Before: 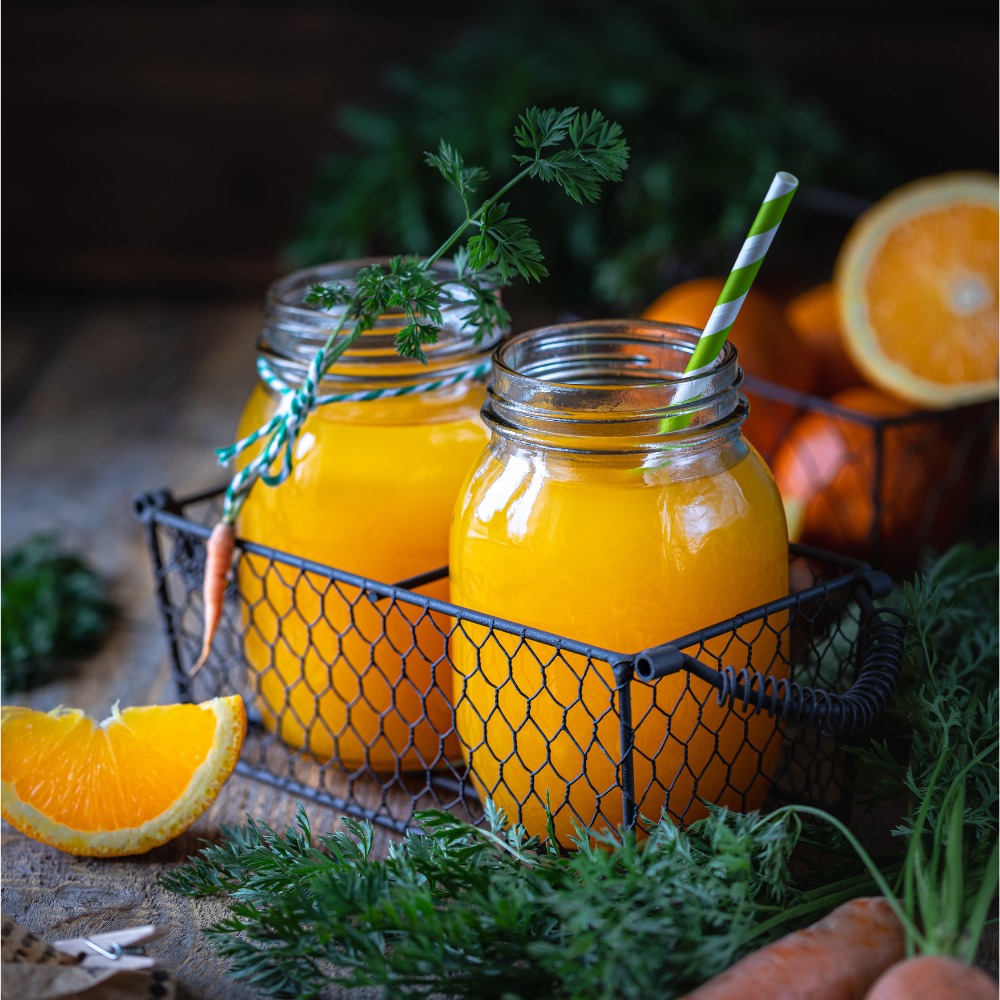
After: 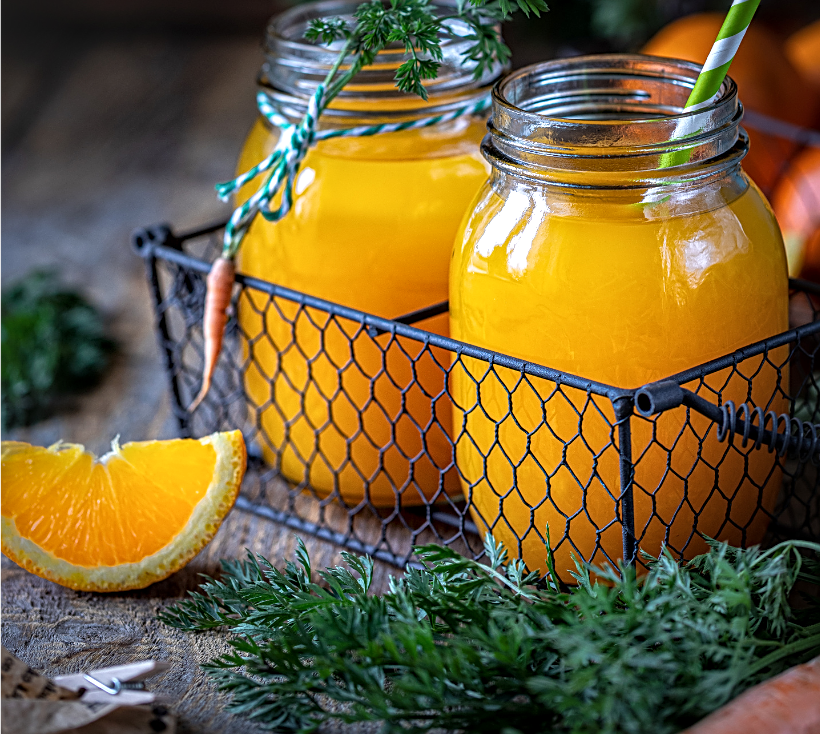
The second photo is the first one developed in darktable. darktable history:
crop: top 26.531%, right 17.959%
sharpen: on, module defaults
local contrast: detail 130%
